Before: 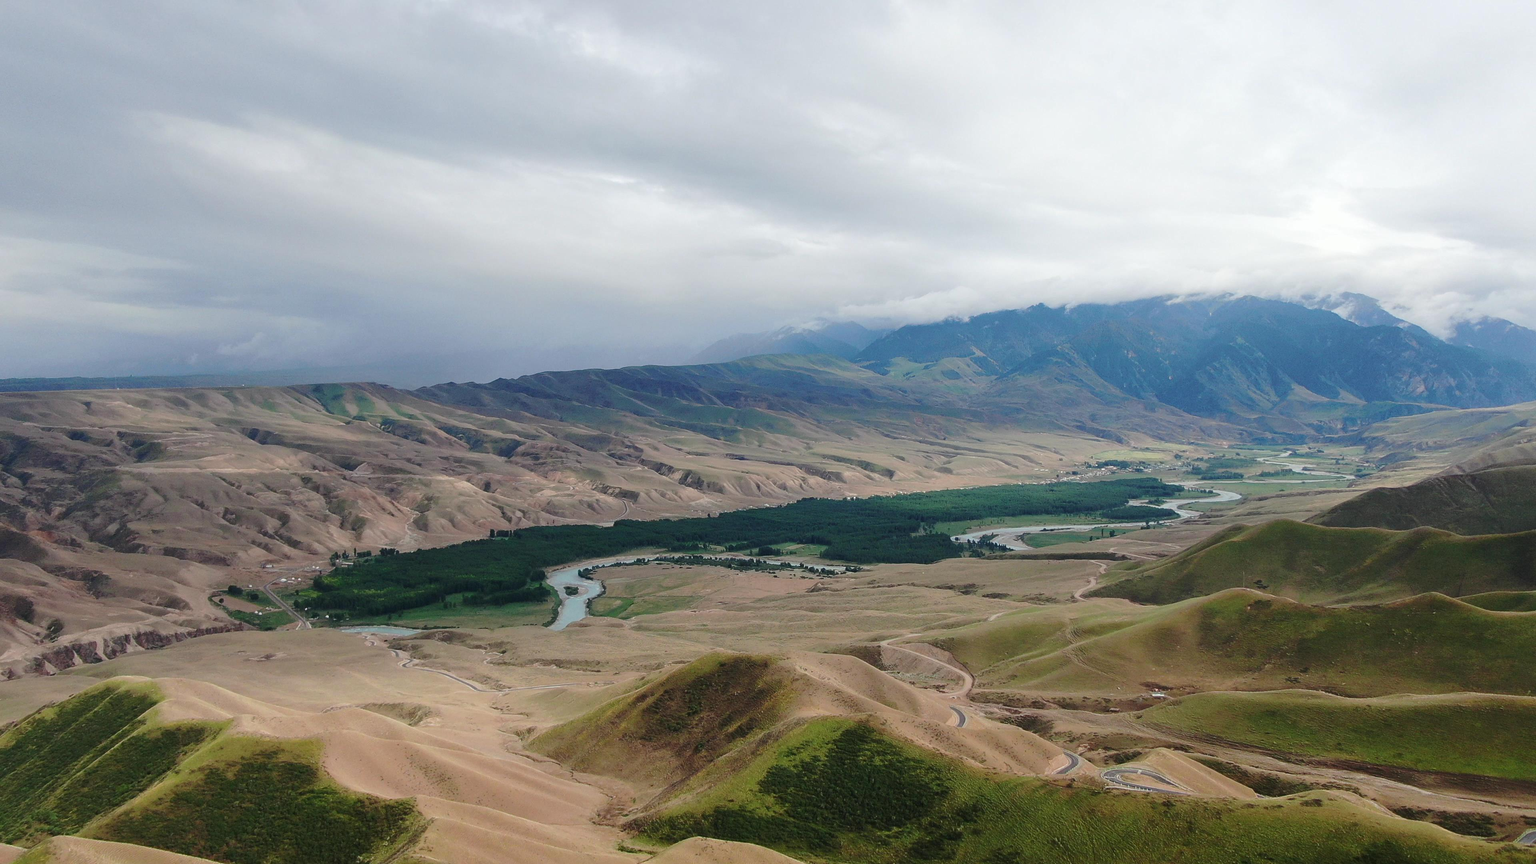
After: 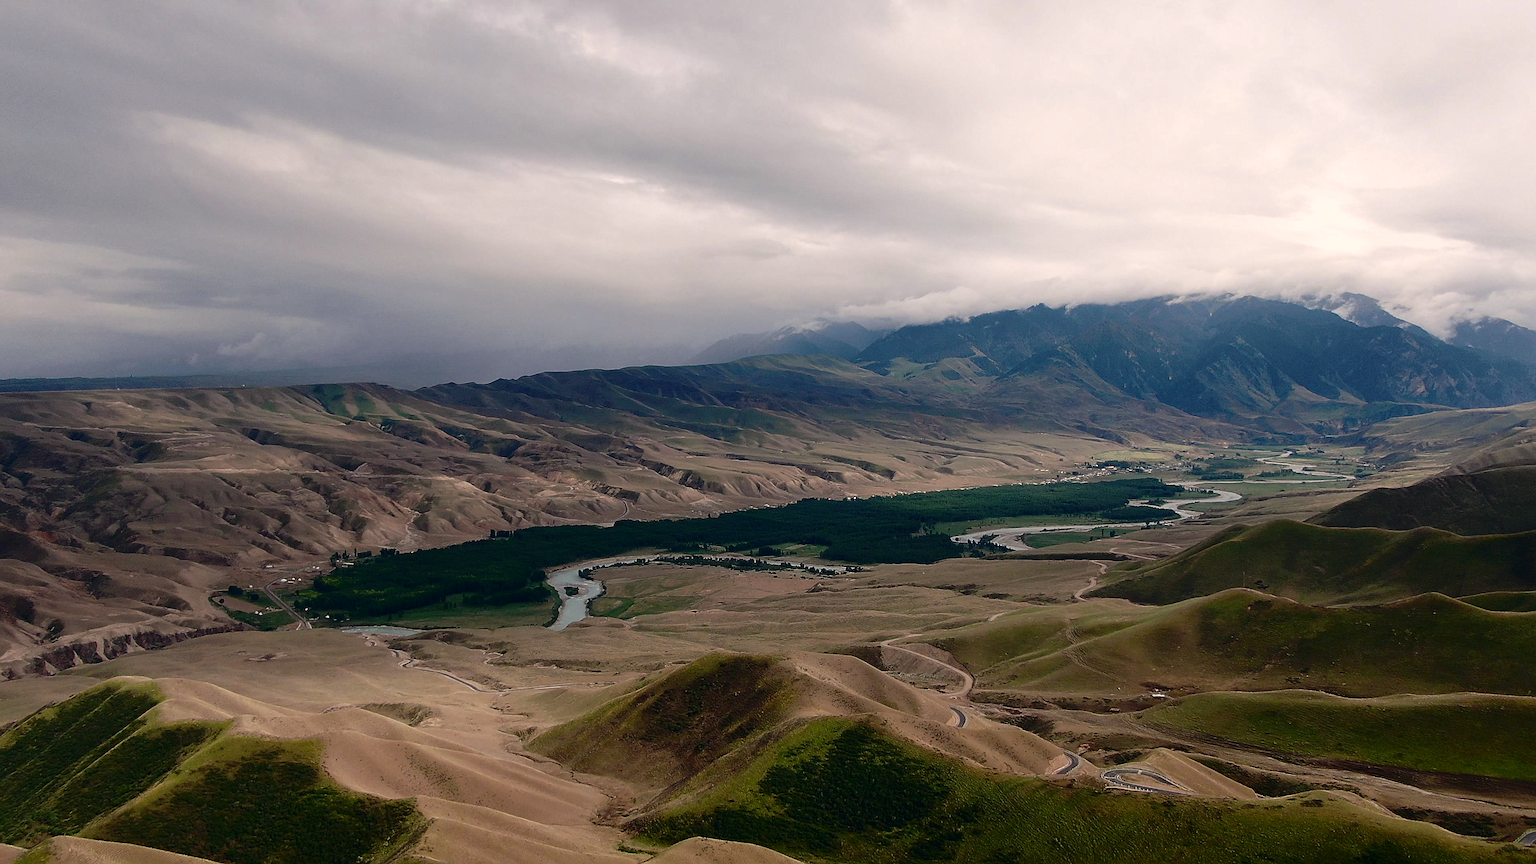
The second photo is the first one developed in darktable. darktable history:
contrast brightness saturation: contrast 0.1, brightness -0.26, saturation 0.14
sharpen: on, module defaults
color balance rgb: shadows lift › hue 87.51°, highlights gain › chroma 1.62%, highlights gain › hue 55.1°, global offset › chroma 0.06%, global offset › hue 253.66°, linear chroma grading › global chroma 0.5%, perceptual saturation grading › global saturation 16.38%
color correction: highlights a* 5.59, highlights b* 5.24, saturation 0.68
